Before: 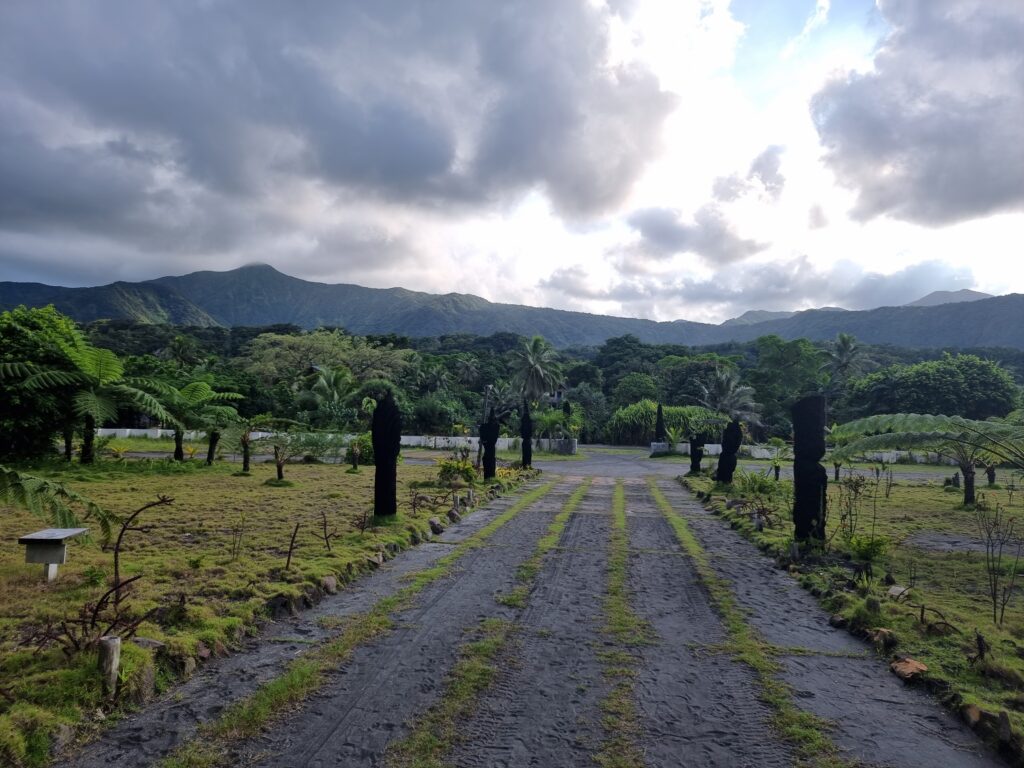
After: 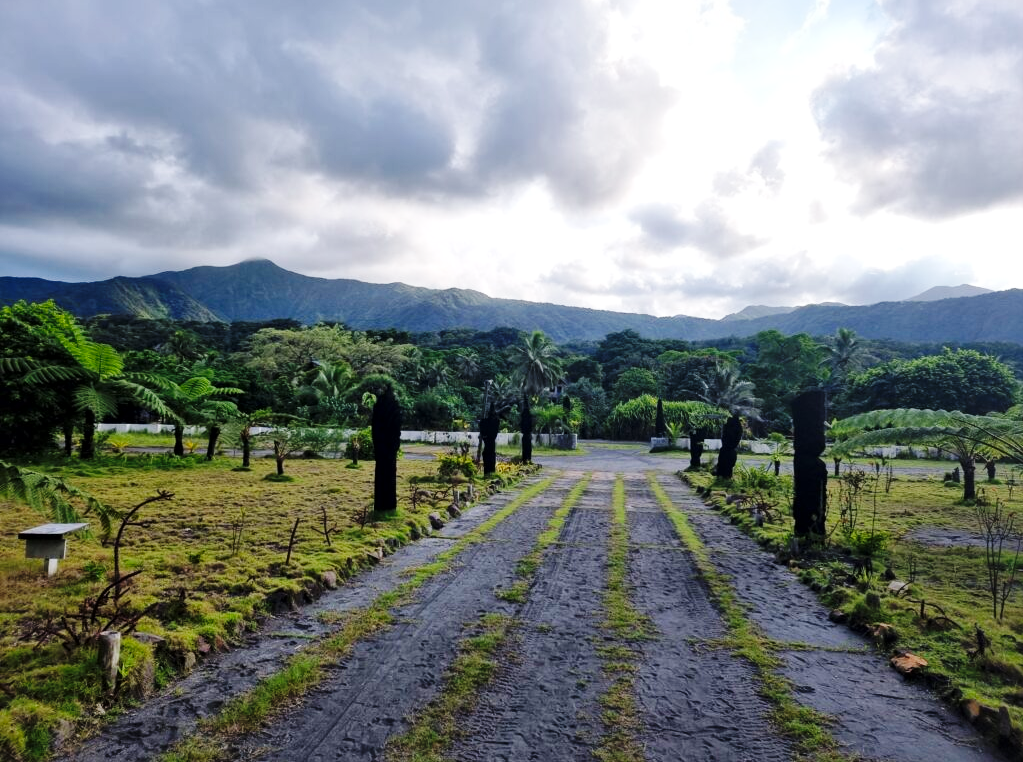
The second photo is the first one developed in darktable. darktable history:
crop: top 0.77%, right 0.005%
local contrast: mode bilateral grid, contrast 21, coarseness 50, detail 120%, midtone range 0.2
base curve: curves: ch0 [(0, 0) (0.036, 0.025) (0.121, 0.166) (0.206, 0.329) (0.605, 0.79) (1, 1)], preserve colors none
shadows and highlights: shadows 42.85, highlights 7.98
